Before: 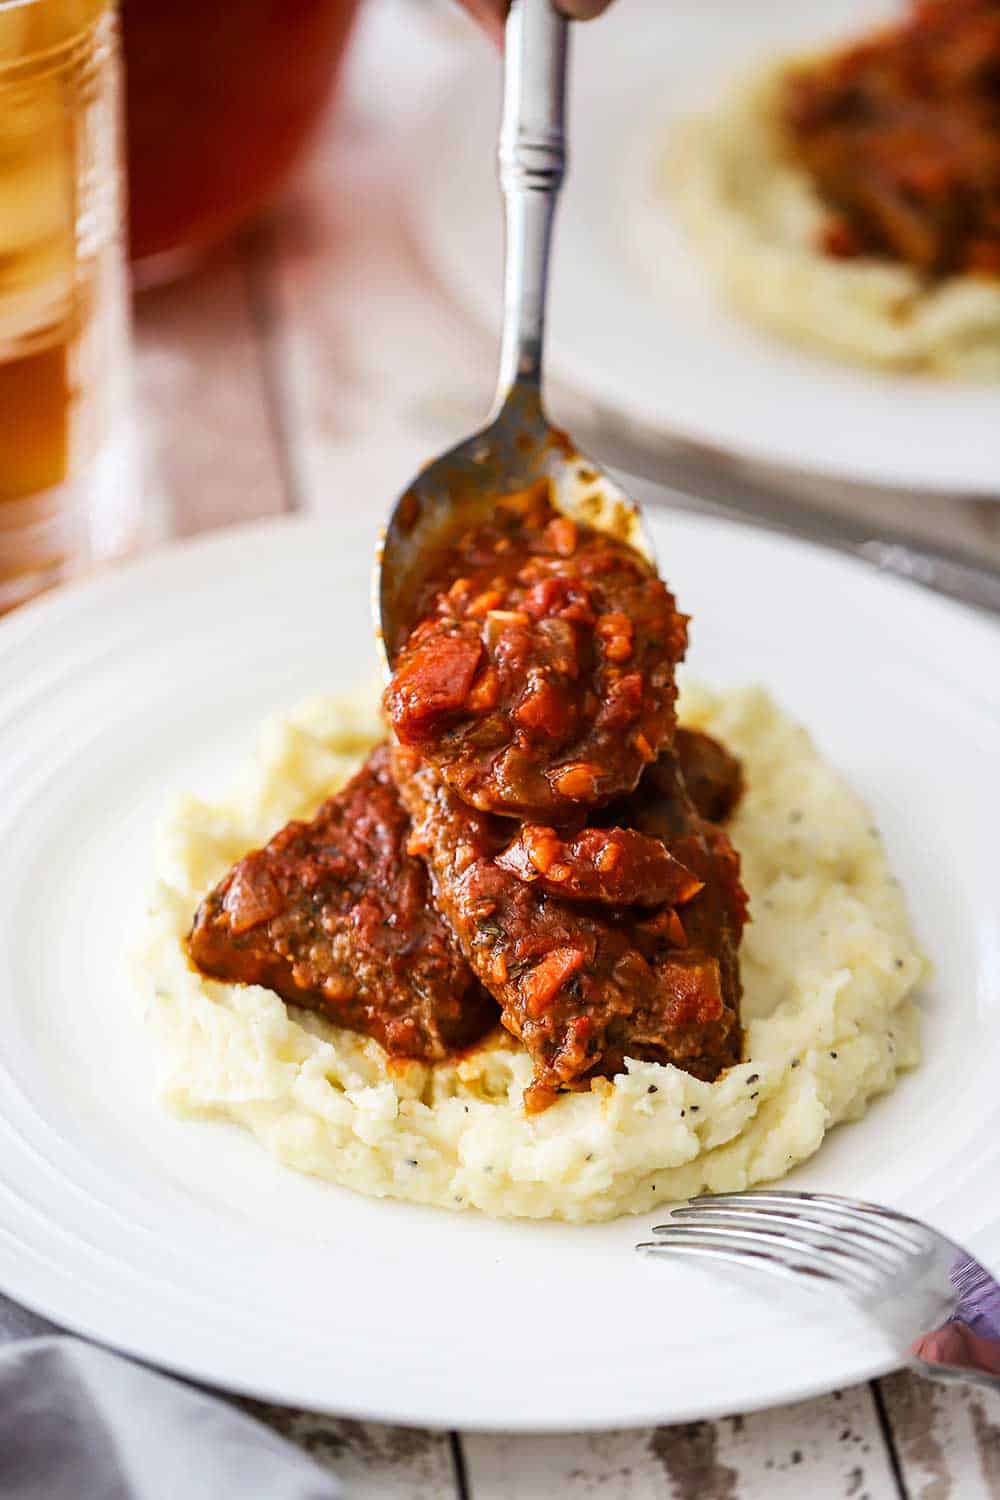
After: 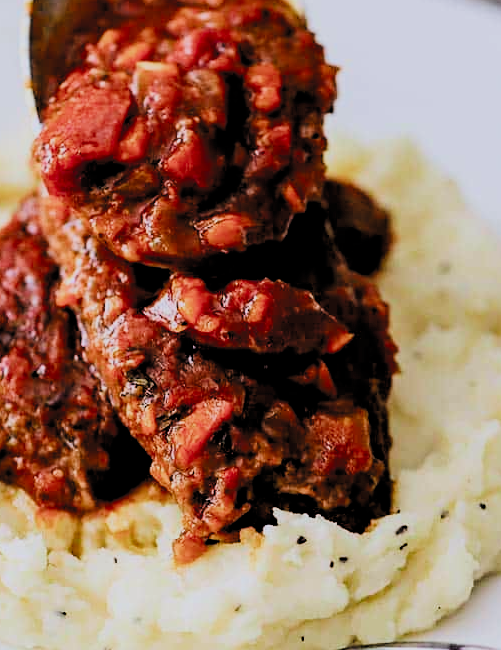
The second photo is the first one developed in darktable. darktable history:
color calibration: illuminant as shot in camera, x 0.358, y 0.373, temperature 4628.91 K
filmic rgb: black relative exposure -2.75 EV, white relative exposure 4.56 EV, threshold 2.95 EV, hardness 1.71, contrast 1.258, color science v4 (2020), enable highlight reconstruction true
crop: left 35.173%, top 36.666%, right 14.656%, bottom 19.982%
contrast brightness saturation: contrast 0.129, brightness -0.056, saturation 0.156
